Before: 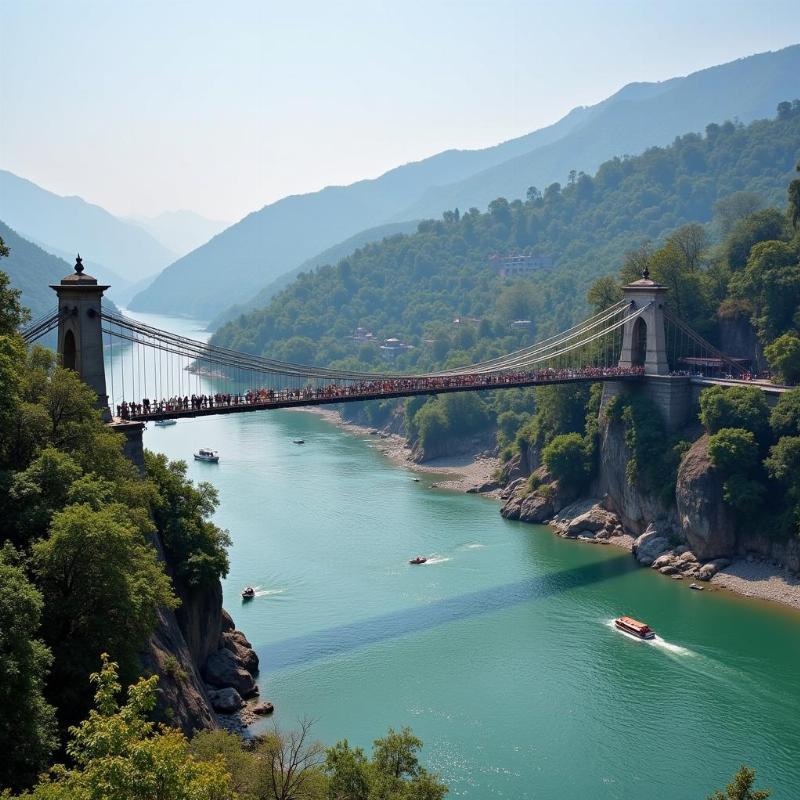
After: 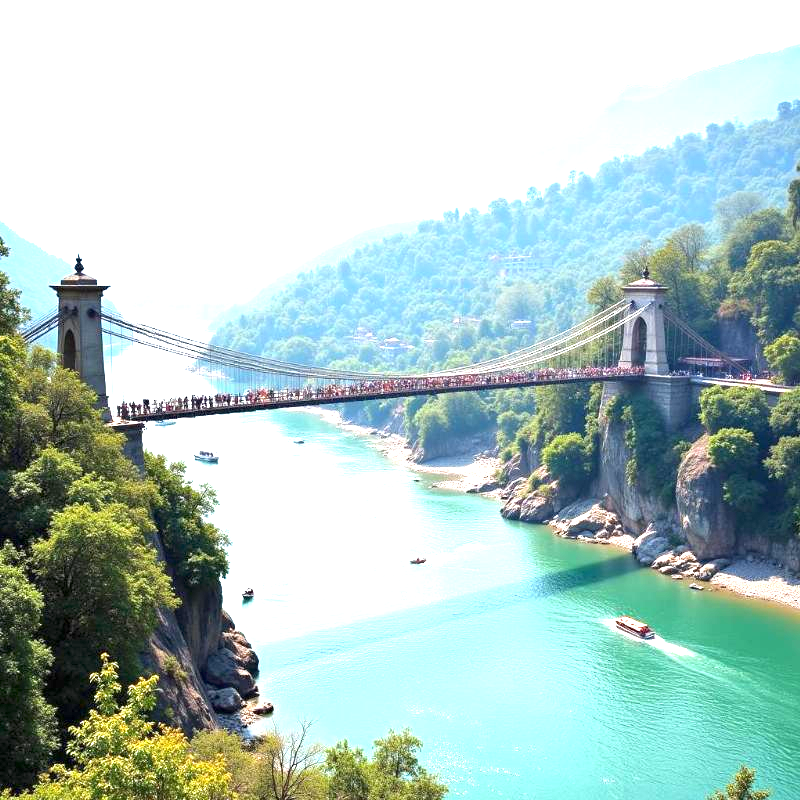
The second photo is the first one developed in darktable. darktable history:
exposure: exposure 2 EV, compensate highlight preservation false
vibrance: vibrance 14%
